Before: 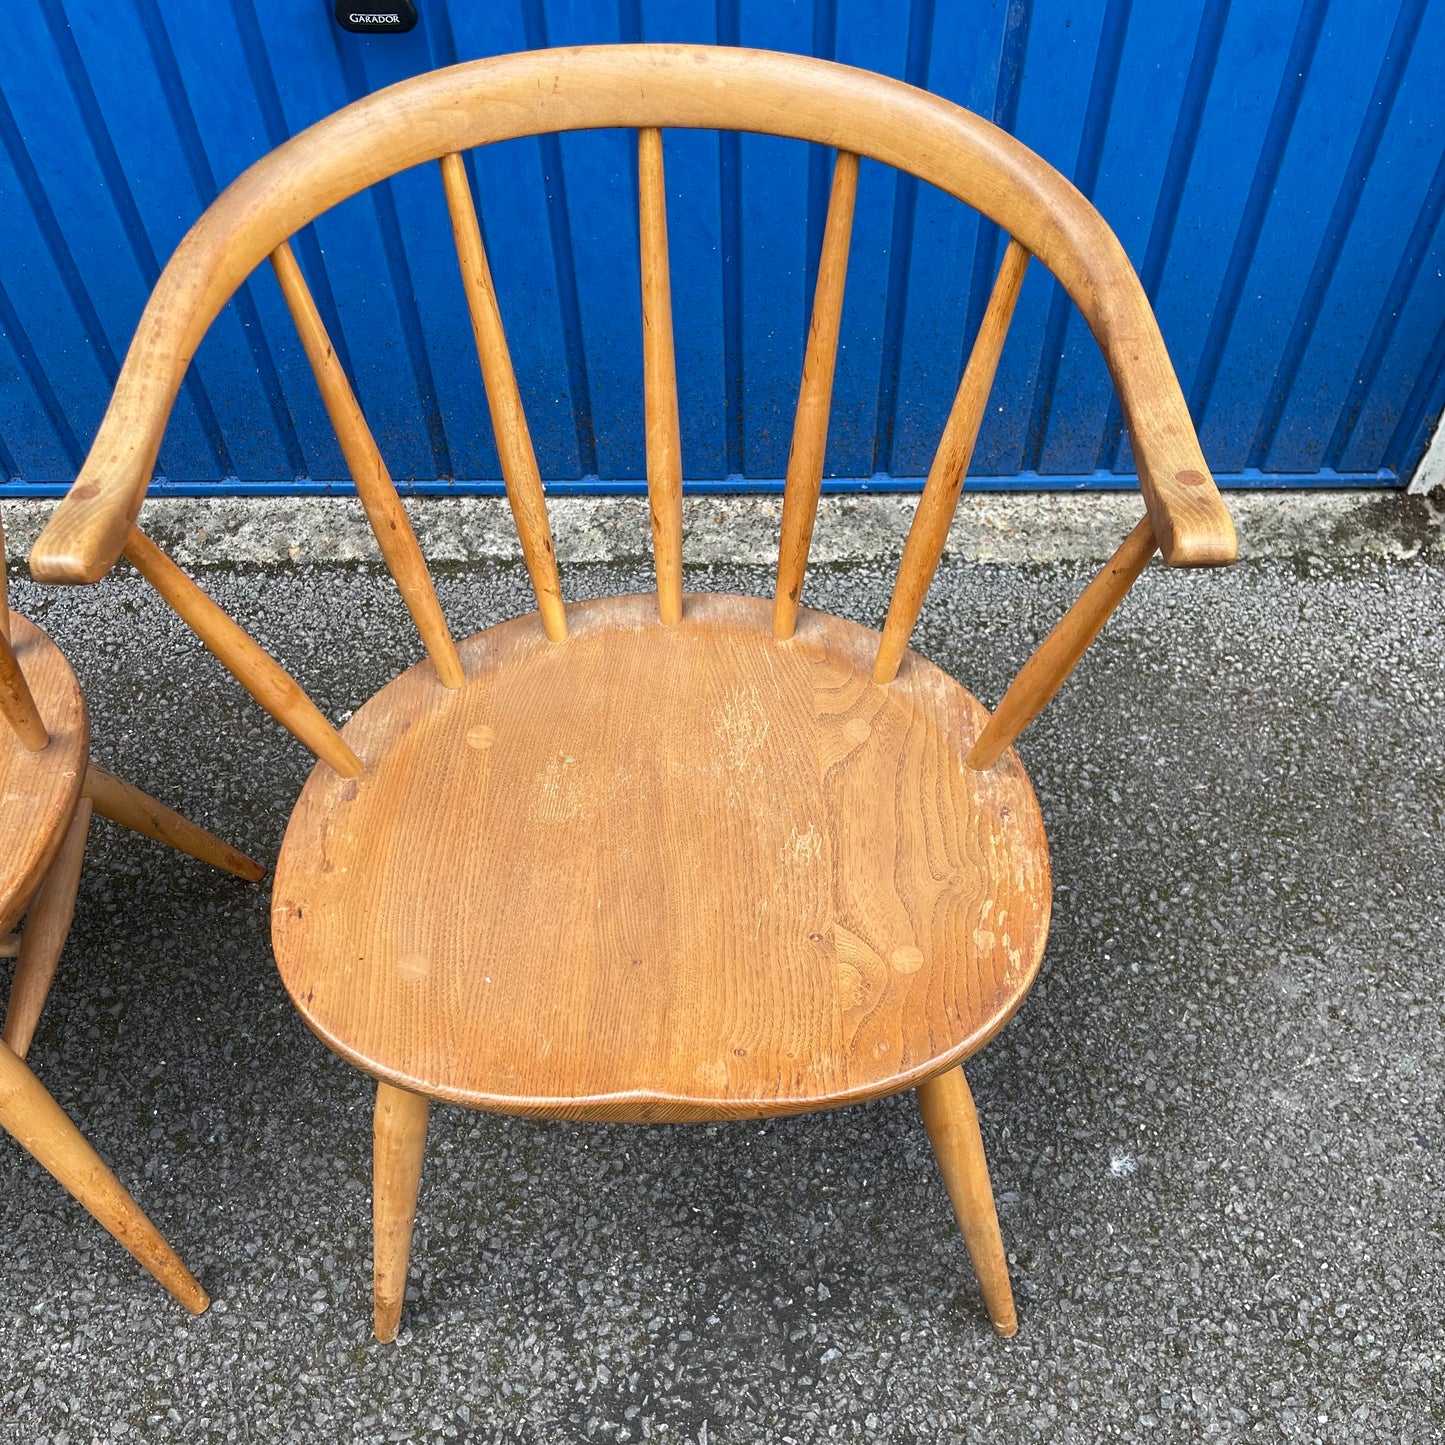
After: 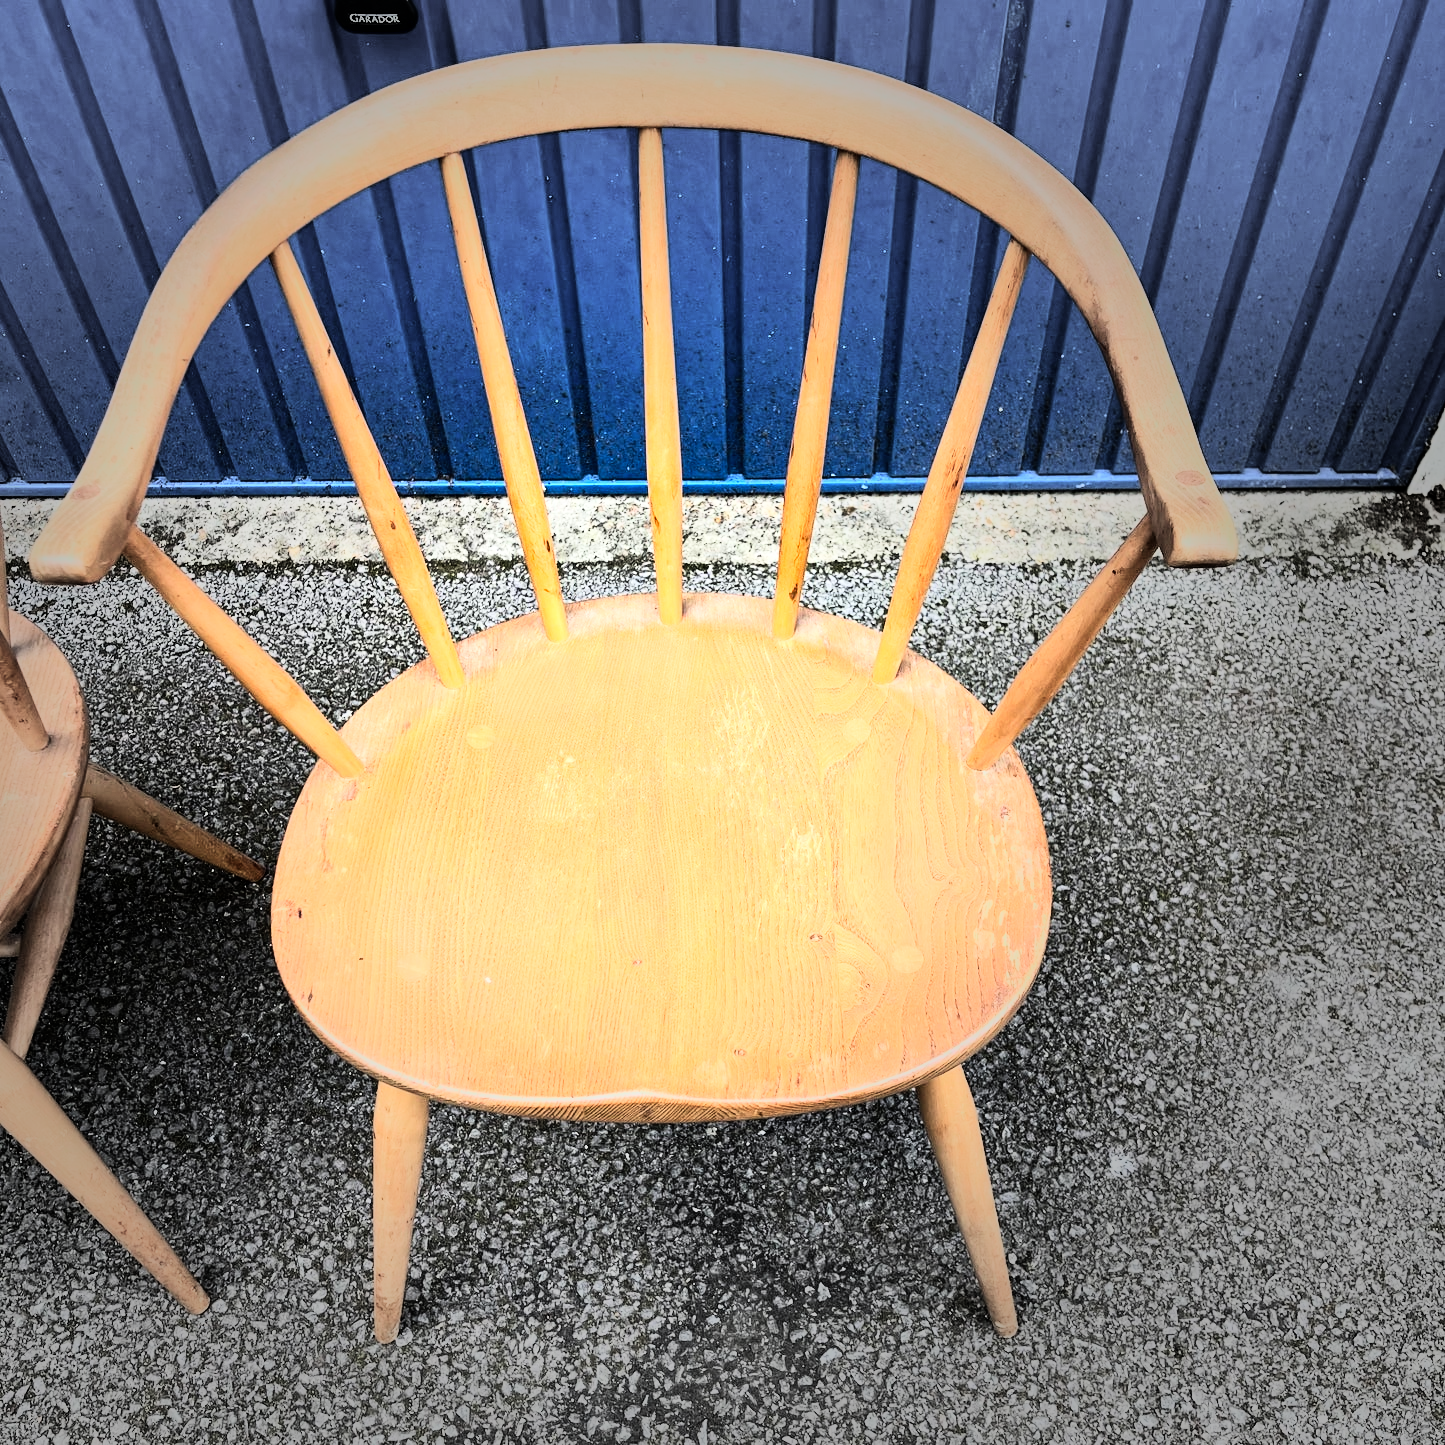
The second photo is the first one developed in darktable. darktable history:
vignetting: fall-off start 33.76%, fall-off radius 64.94%, brightness -0.575, center (-0.12, -0.002), width/height ratio 0.959
rgb curve: curves: ch0 [(0, 0) (0.21, 0.15) (0.24, 0.21) (0.5, 0.75) (0.75, 0.96) (0.89, 0.99) (1, 1)]; ch1 [(0, 0.02) (0.21, 0.13) (0.25, 0.2) (0.5, 0.67) (0.75, 0.9) (0.89, 0.97) (1, 1)]; ch2 [(0, 0.02) (0.21, 0.13) (0.25, 0.2) (0.5, 0.67) (0.75, 0.9) (0.89, 0.97) (1, 1)], compensate middle gray true
contrast equalizer: octaves 7, y [[0.6 ×6], [0.55 ×6], [0 ×6], [0 ×6], [0 ×6]], mix 0.29
